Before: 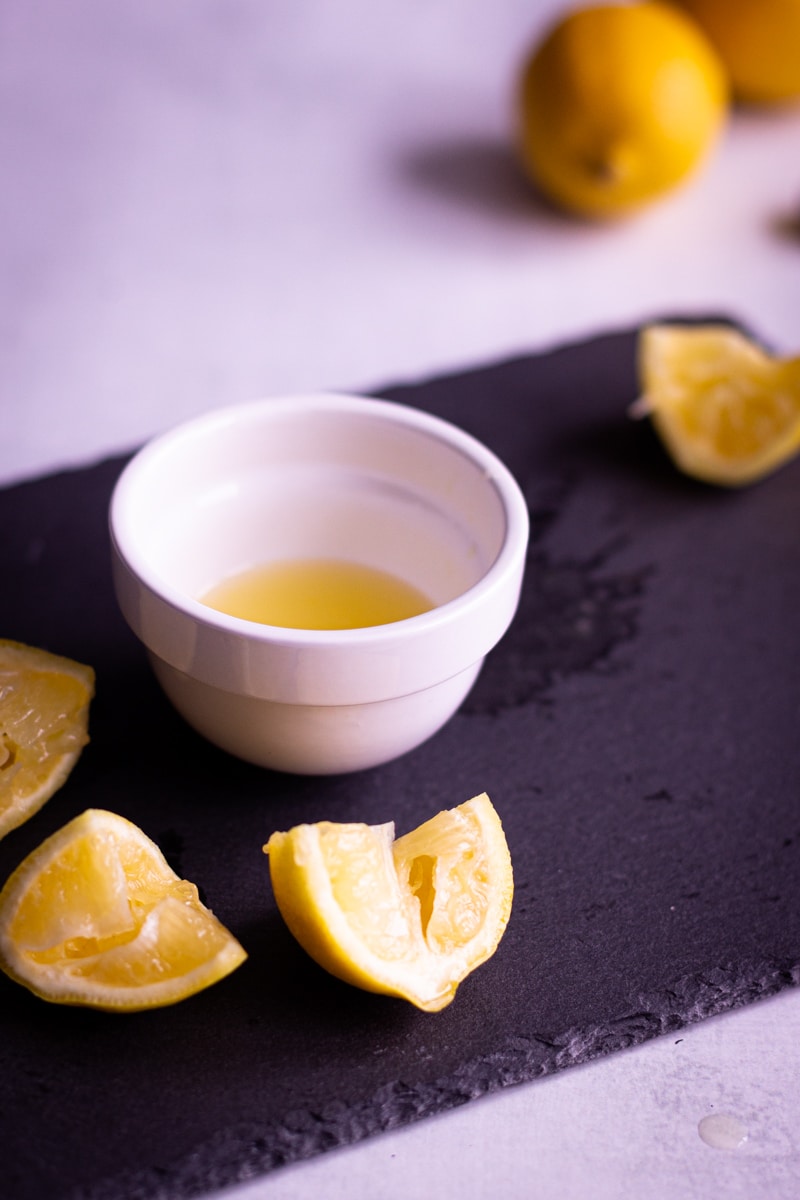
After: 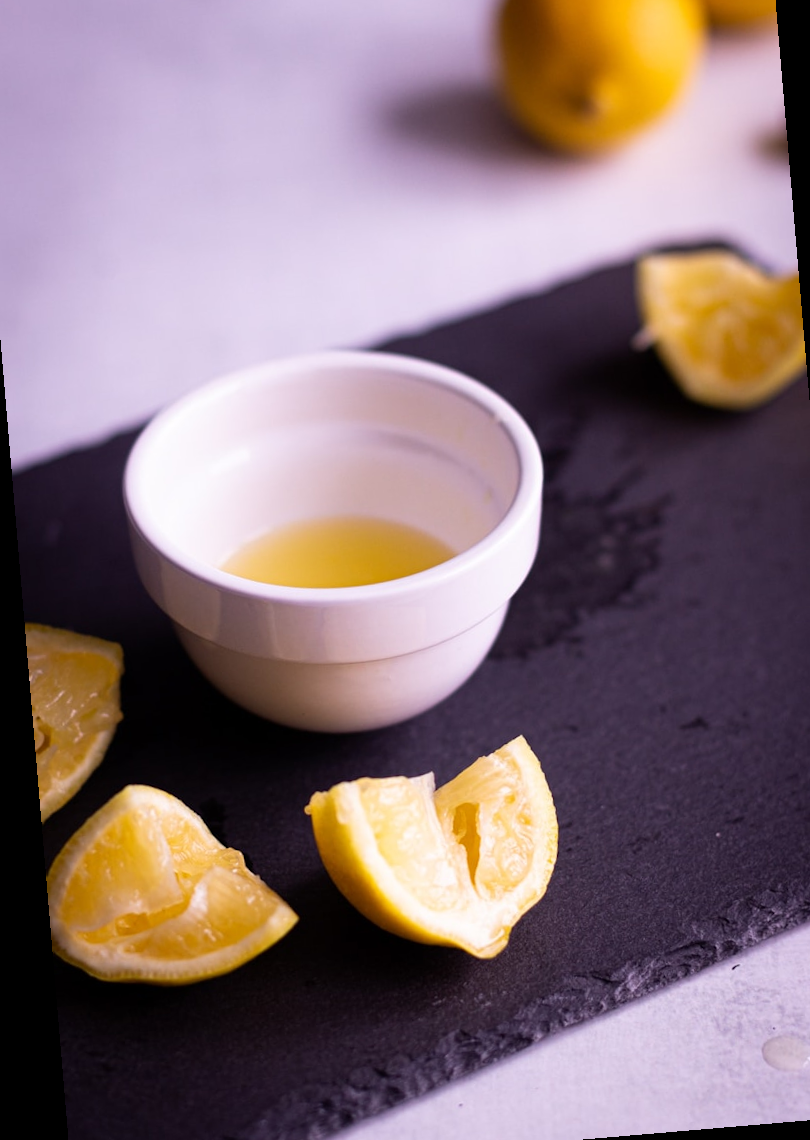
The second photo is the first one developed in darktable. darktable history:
crop: left 3.305%, top 6.436%, right 6.389%, bottom 3.258%
rotate and perspective: rotation -4.86°, automatic cropping off
rgb levels: preserve colors max RGB
